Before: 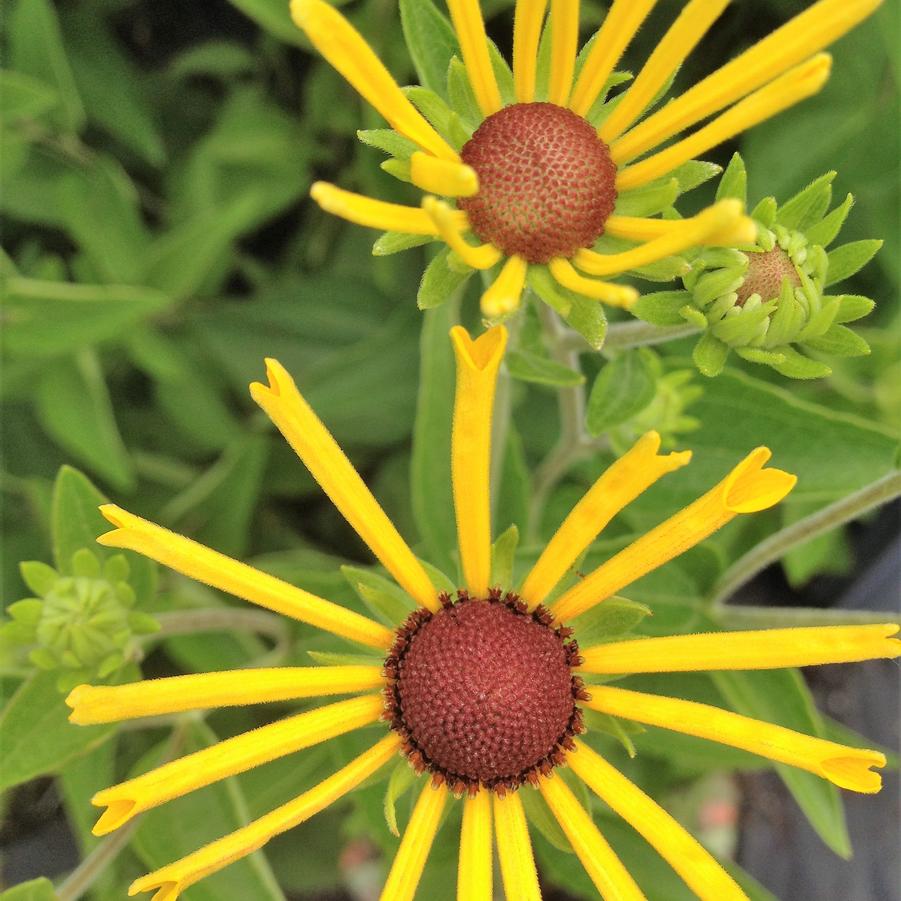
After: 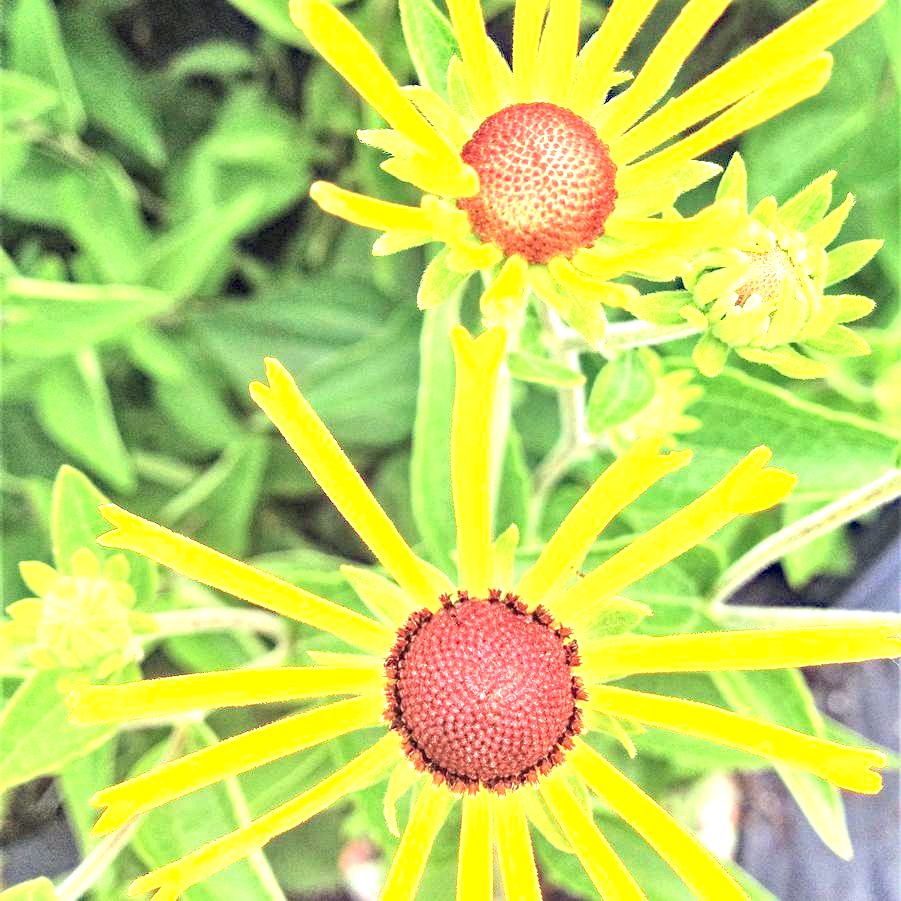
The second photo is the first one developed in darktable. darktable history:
exposure: exposure 2.04 EV, compensate highlight preservation false
white balance: red 0.967, blue 1.049
haze removal: on, module defaults
local contrast: on, module defaults
